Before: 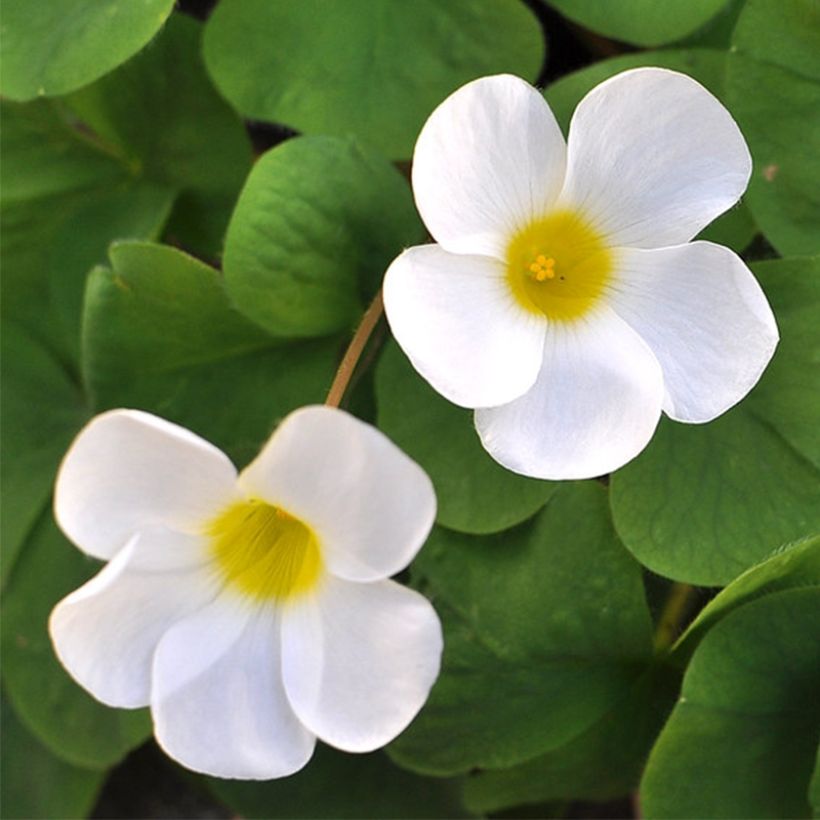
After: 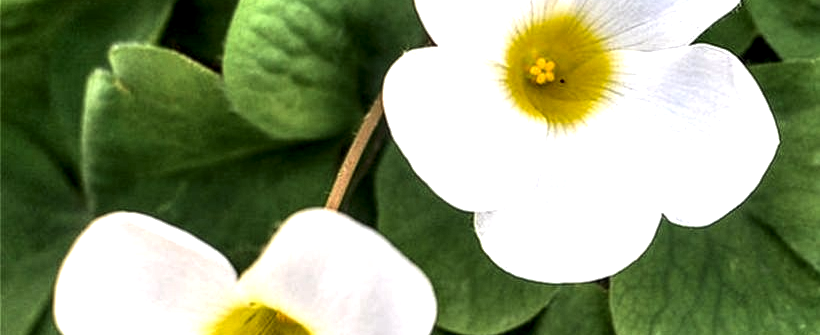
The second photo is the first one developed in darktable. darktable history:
crop and rotate: top 24.135%, bottom 34.913%
tone equalizer: -8 EV -0.775 EV, -7 EV -0.678 EV, -6 EV -0.631 EV, -5 EV -0.421 EV, -3 EV 0.374 EV, -2 EV 0.6 EV, -1 EV 0.7 EV, +0 EV 0.732 EV, edges refinement/feathering 500, mask exposure compensation -1.57 EV, preserve details no
local contrast: detail 204%
